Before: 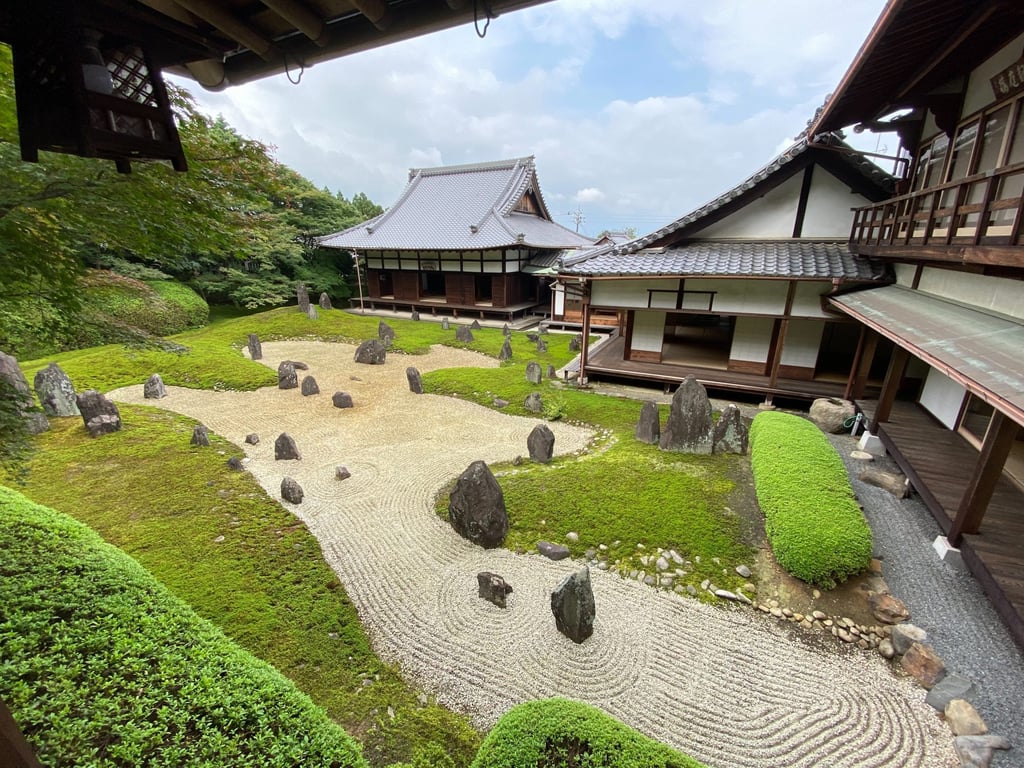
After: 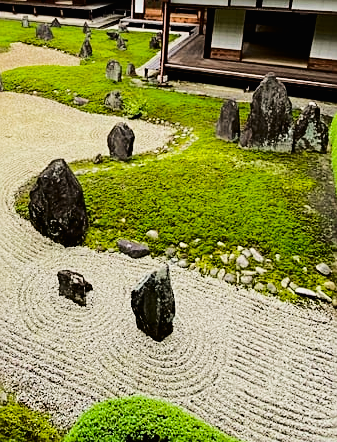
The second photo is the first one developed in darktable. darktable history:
crop: left 41.073%, top 39.357%, right 25.972%, bottom 3.09%
tone curve: curves: ch0 [(0, 0.008) (0.083, 0.073) (0.28, 0.286) (0.528, 0.559) (0.961, 0.966) (1, 1)], color space Lab, independent channels, preserve colors none
color balance rgb: shadows lift › luminance -19.678%, linear chroma grading › global chroma 14.941%, perceptual saturation grading › global saturation 0.024%, perceptual brilliance grading › highlights 6.297%, perceptual brilliance grading › mid-tones 18.076%, perceptual brilliance grading › shadows -5.339%, global vibrance 20%
contrast brightness saturation: contrast 0.067, brightness -0.132, saturation 0.056
filmic rgb: black relative exposure -5.08 EV, white relative exposure 3.99 EV, hardness 2.88, contrast 1.299, highlights saturation mix -10.14%
sharpen: on, module defaults
